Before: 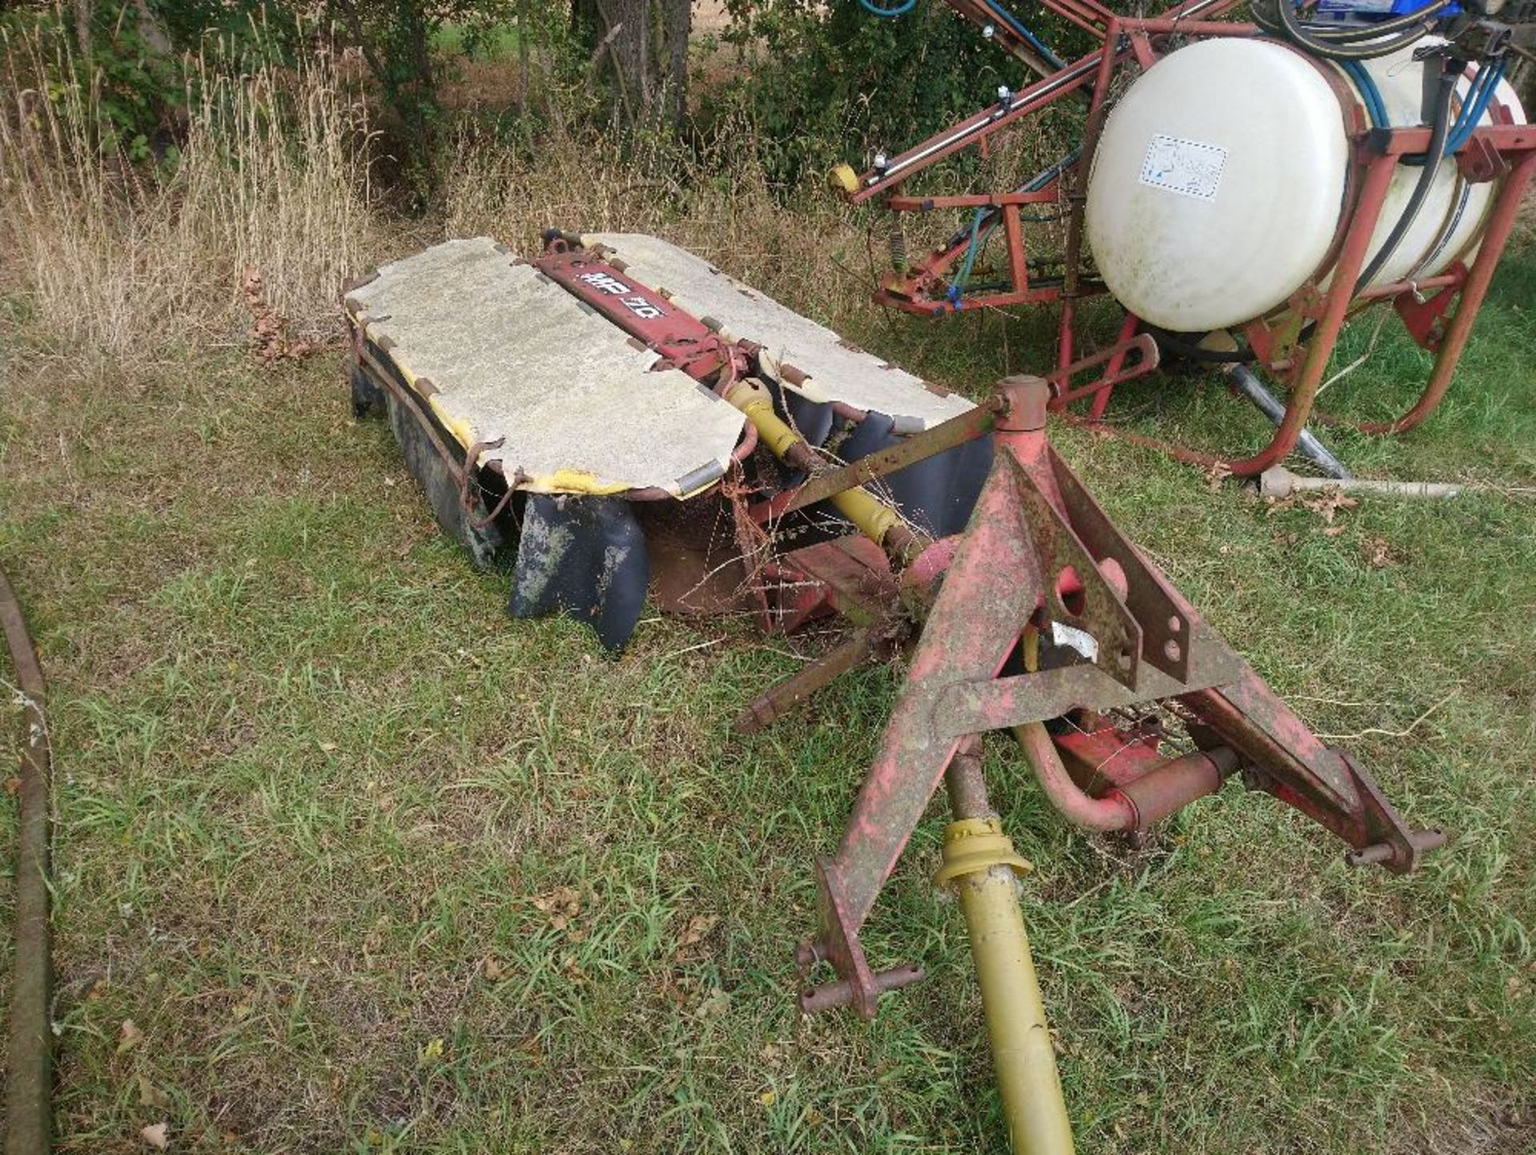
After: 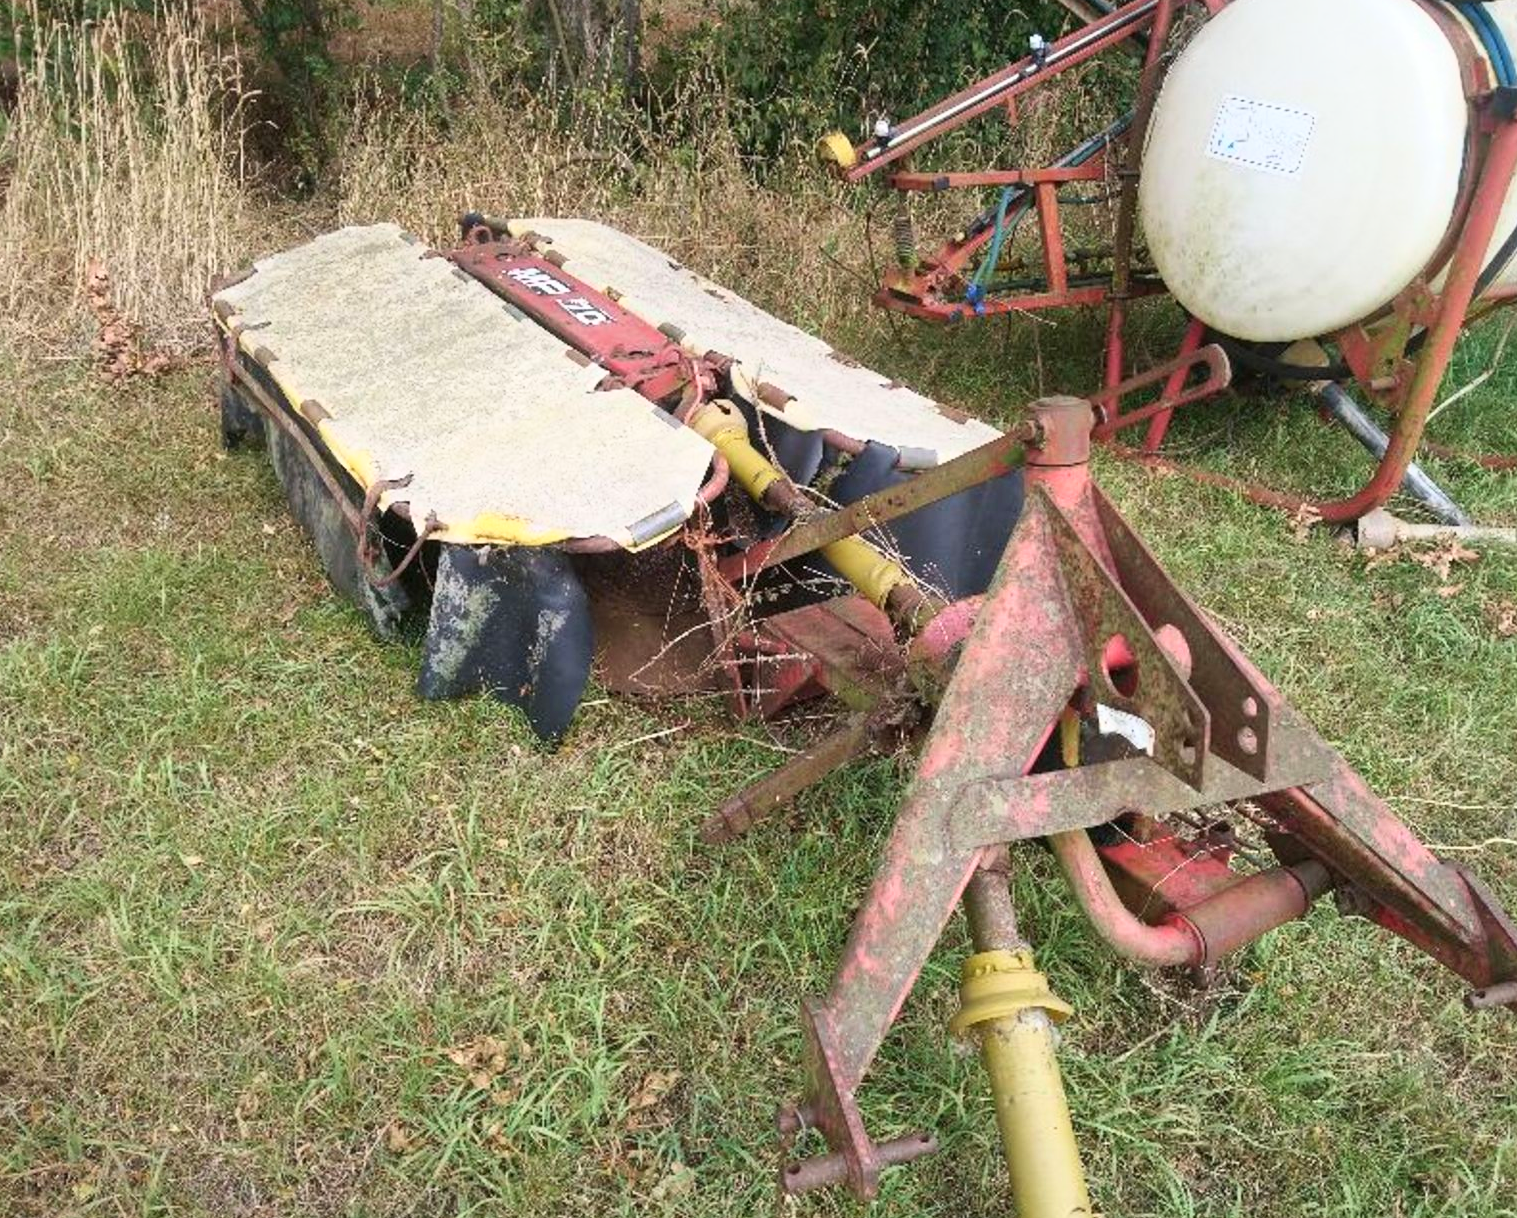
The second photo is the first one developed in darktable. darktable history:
base curve: curves: ch0 [(0, 0) (0.579, 0.807) (1, 1)]
crop: left 11.368%, top 5.069%, right 9.581%, bottom 10.519%
